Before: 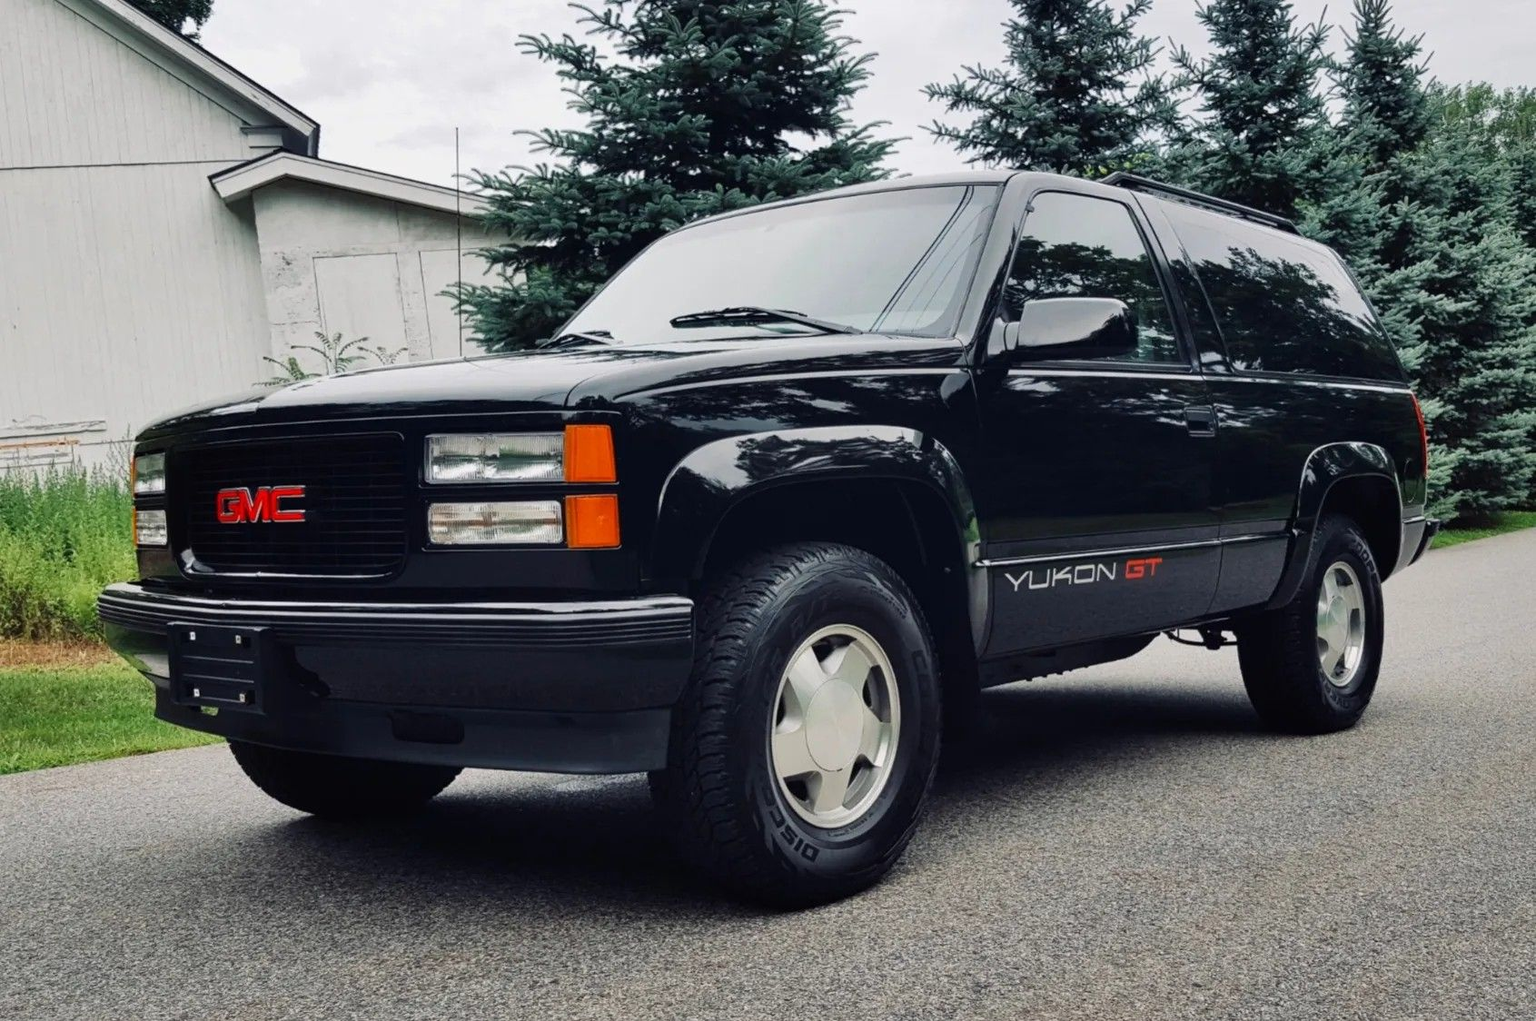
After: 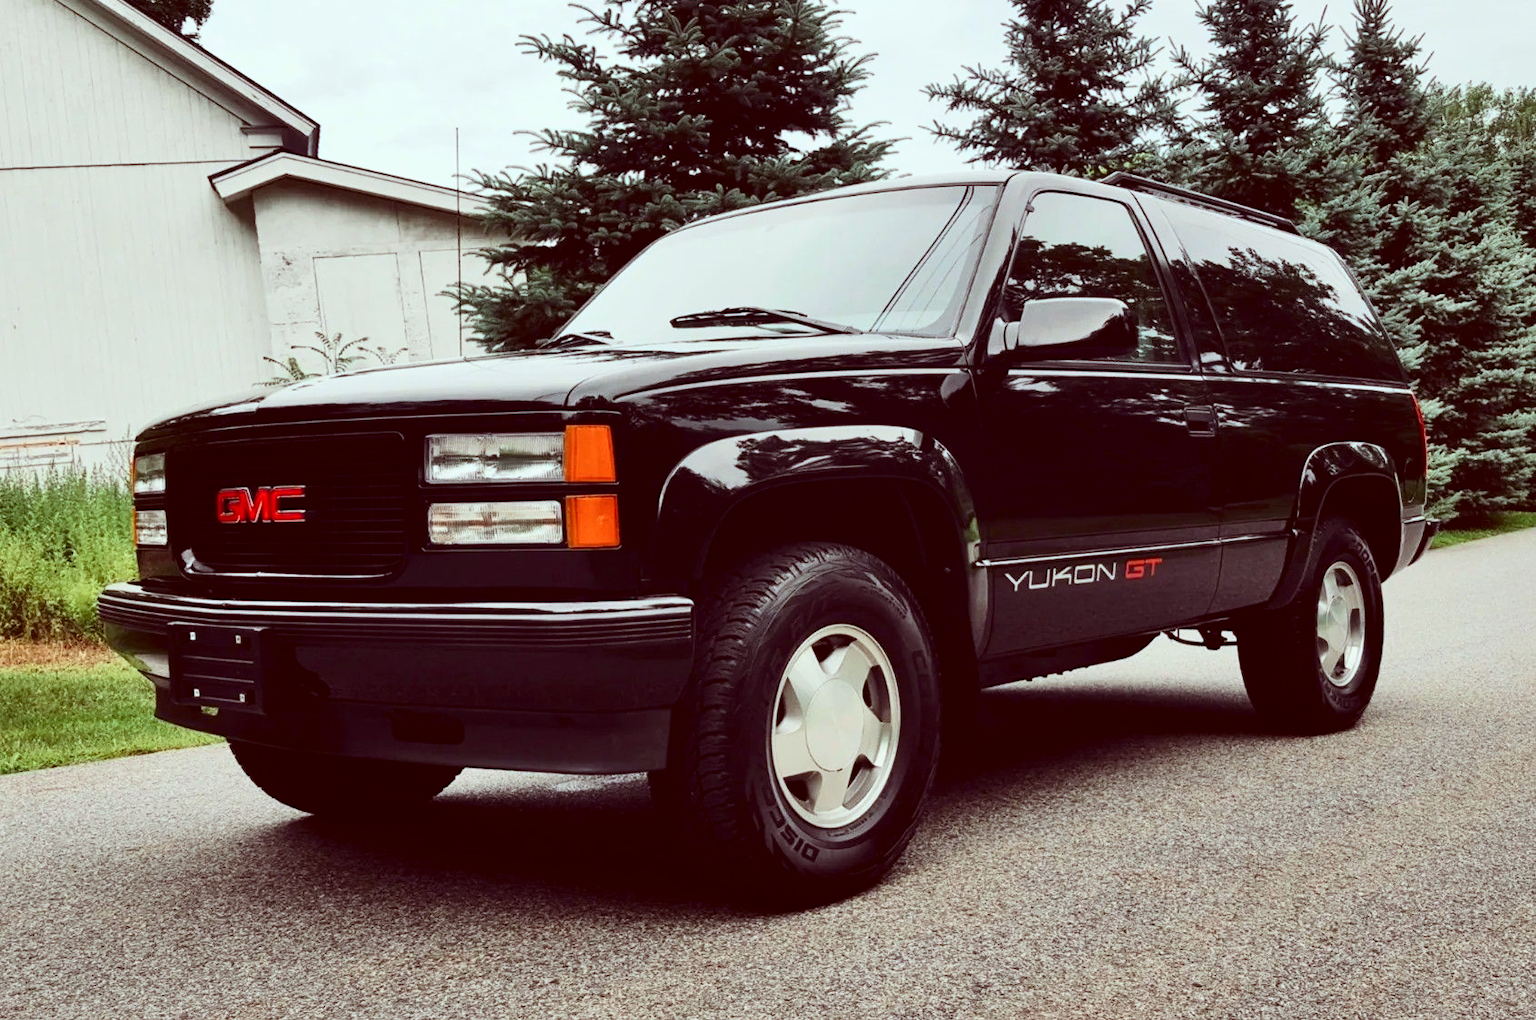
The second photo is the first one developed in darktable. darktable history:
contrast brightness saturation: contrast 0.24, brightness 0.09
color correction: highlights a* -7.23, highlights b* -0.161, shadows a* 20.08, shadows b* 11.73
